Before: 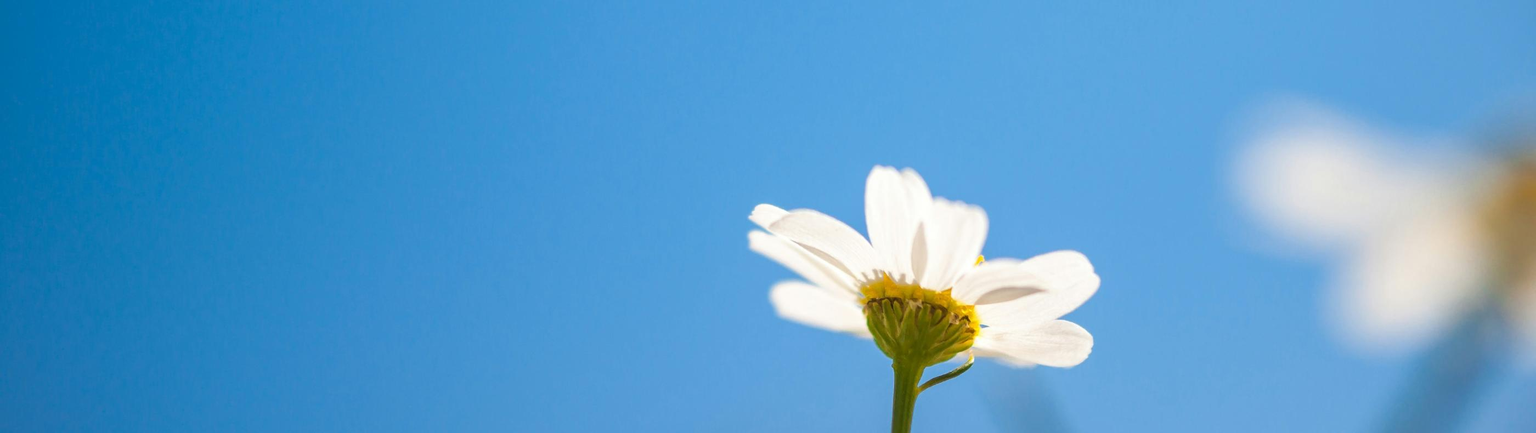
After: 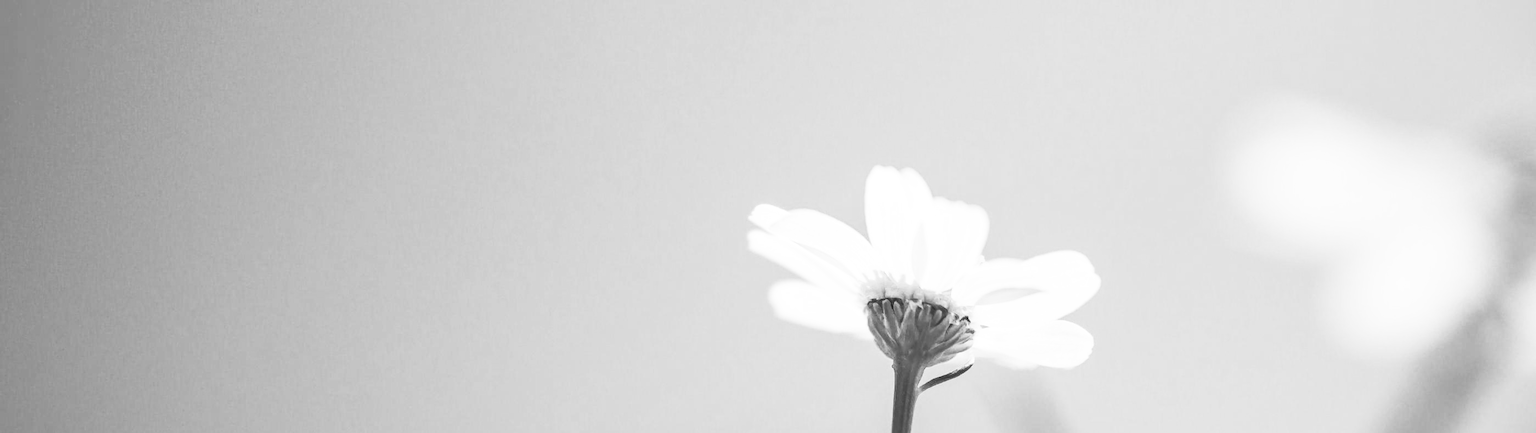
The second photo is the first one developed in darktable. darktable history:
color correction: saturation 0.85
contrast brightness saturation: contrast 0.53, brightness 0.47, saturation -1
